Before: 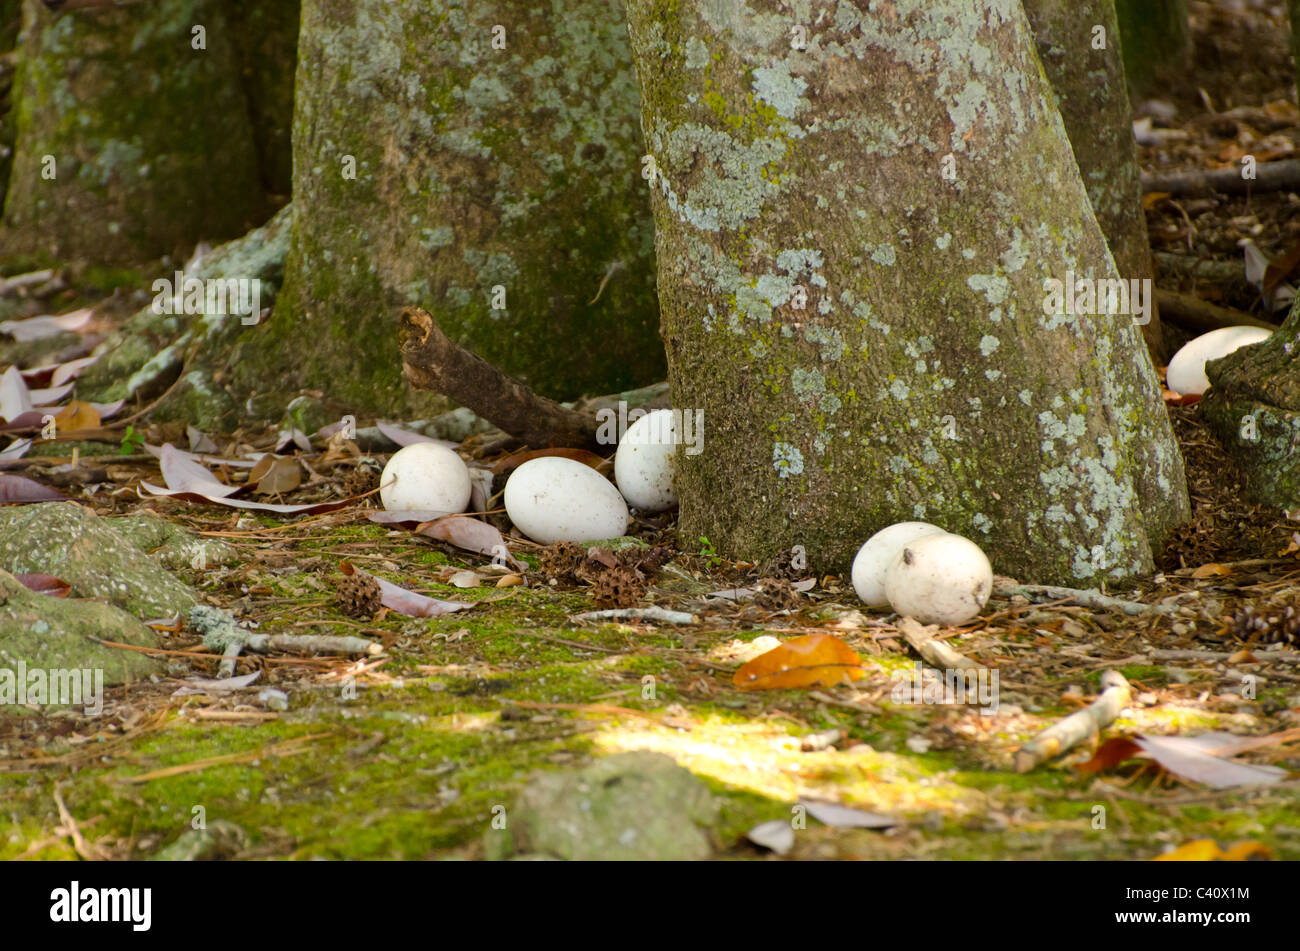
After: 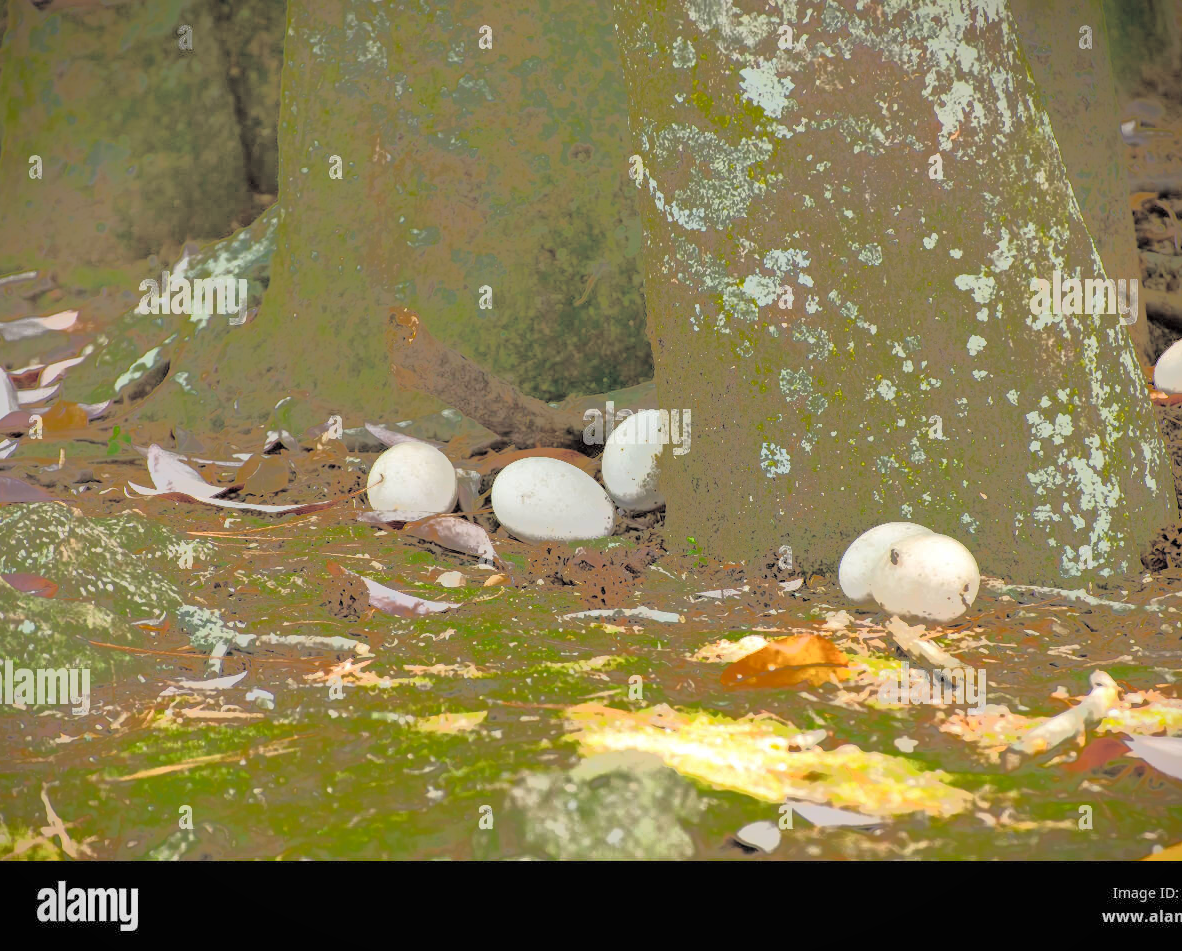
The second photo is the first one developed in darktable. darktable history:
vignetting: fall-off start 97.23%, brightness -0.589, saturation 0, width/height ratio 1.184
tone curve: curves: ch0 [(0, 0) (0.003, 0.011) (0.011, 0.043) (0.025, 0.133) (0.044, 0.226) (0.069, 0.303) (0.1, 0.371) (0.136, 0.429) (0.177, 0.482) (0.224, 0.516) (0.277, 0.539) (0.335, 0.535) (0.399, 0.517) (0.468, 0.498) (0.543, 0.523) (0.623, 0.655) (0.709, 0.83) (0.801, 0.827) (0.898, 0.89) (1, 1)], color space Lab, independent channels, preserve colors none
crop and rotate: left 1.062%, right 7.986%
